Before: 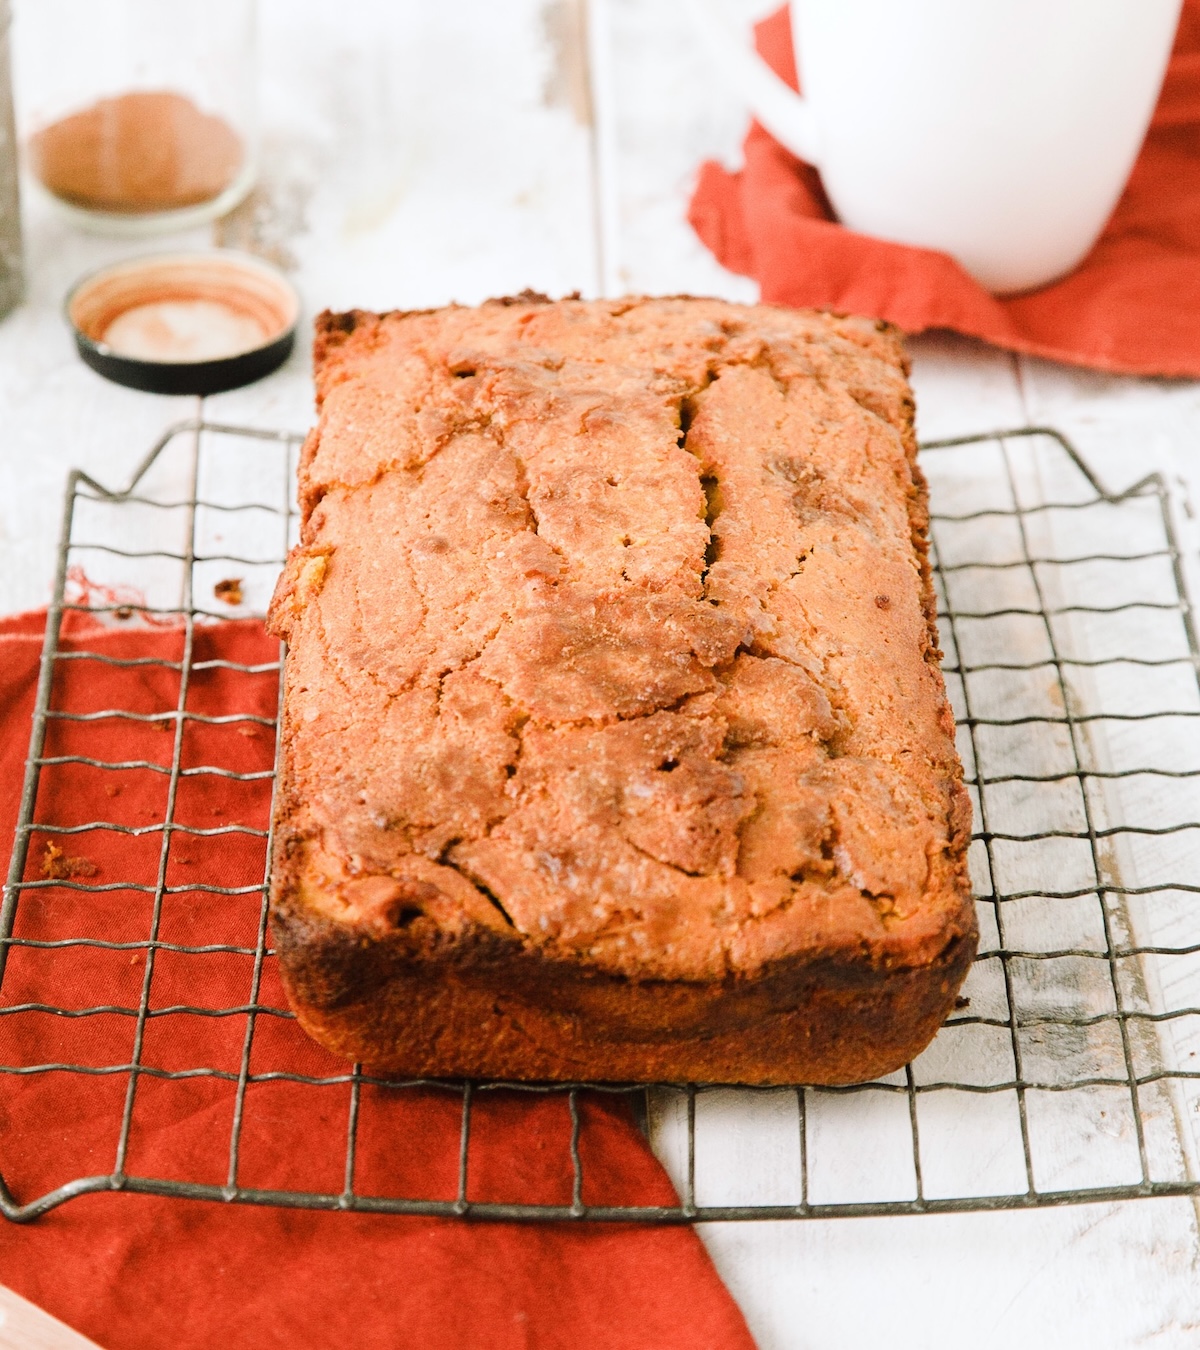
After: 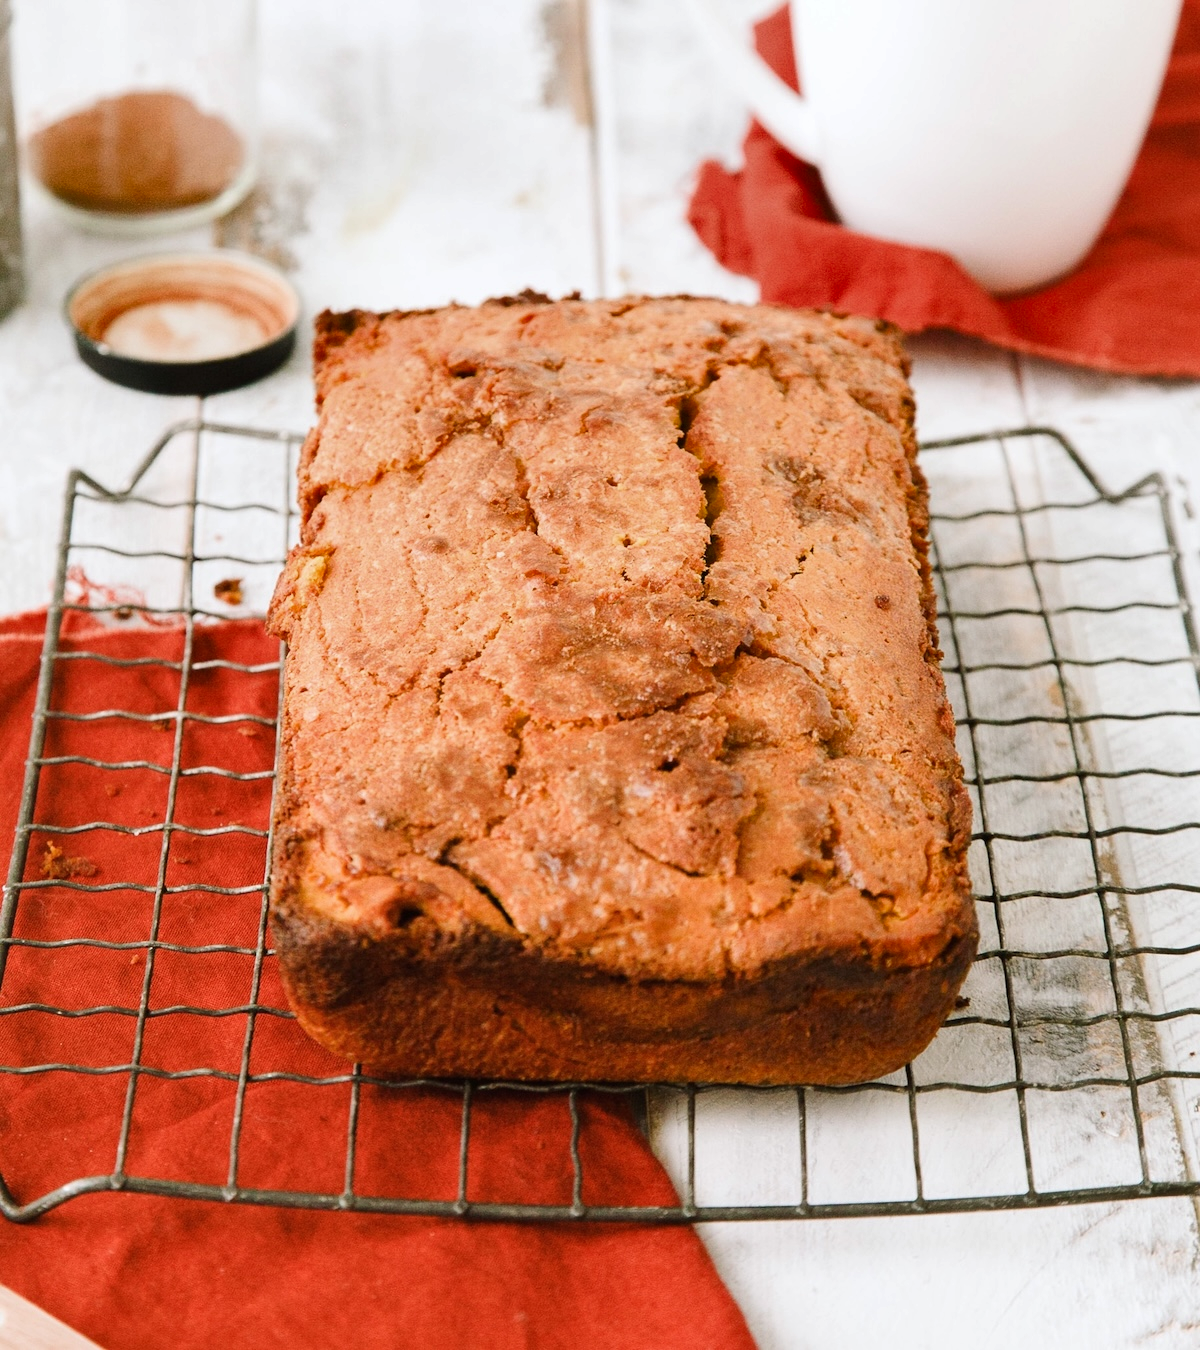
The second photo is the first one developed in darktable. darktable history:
shadows and highlights: radius 263.41, soften with gaussian
